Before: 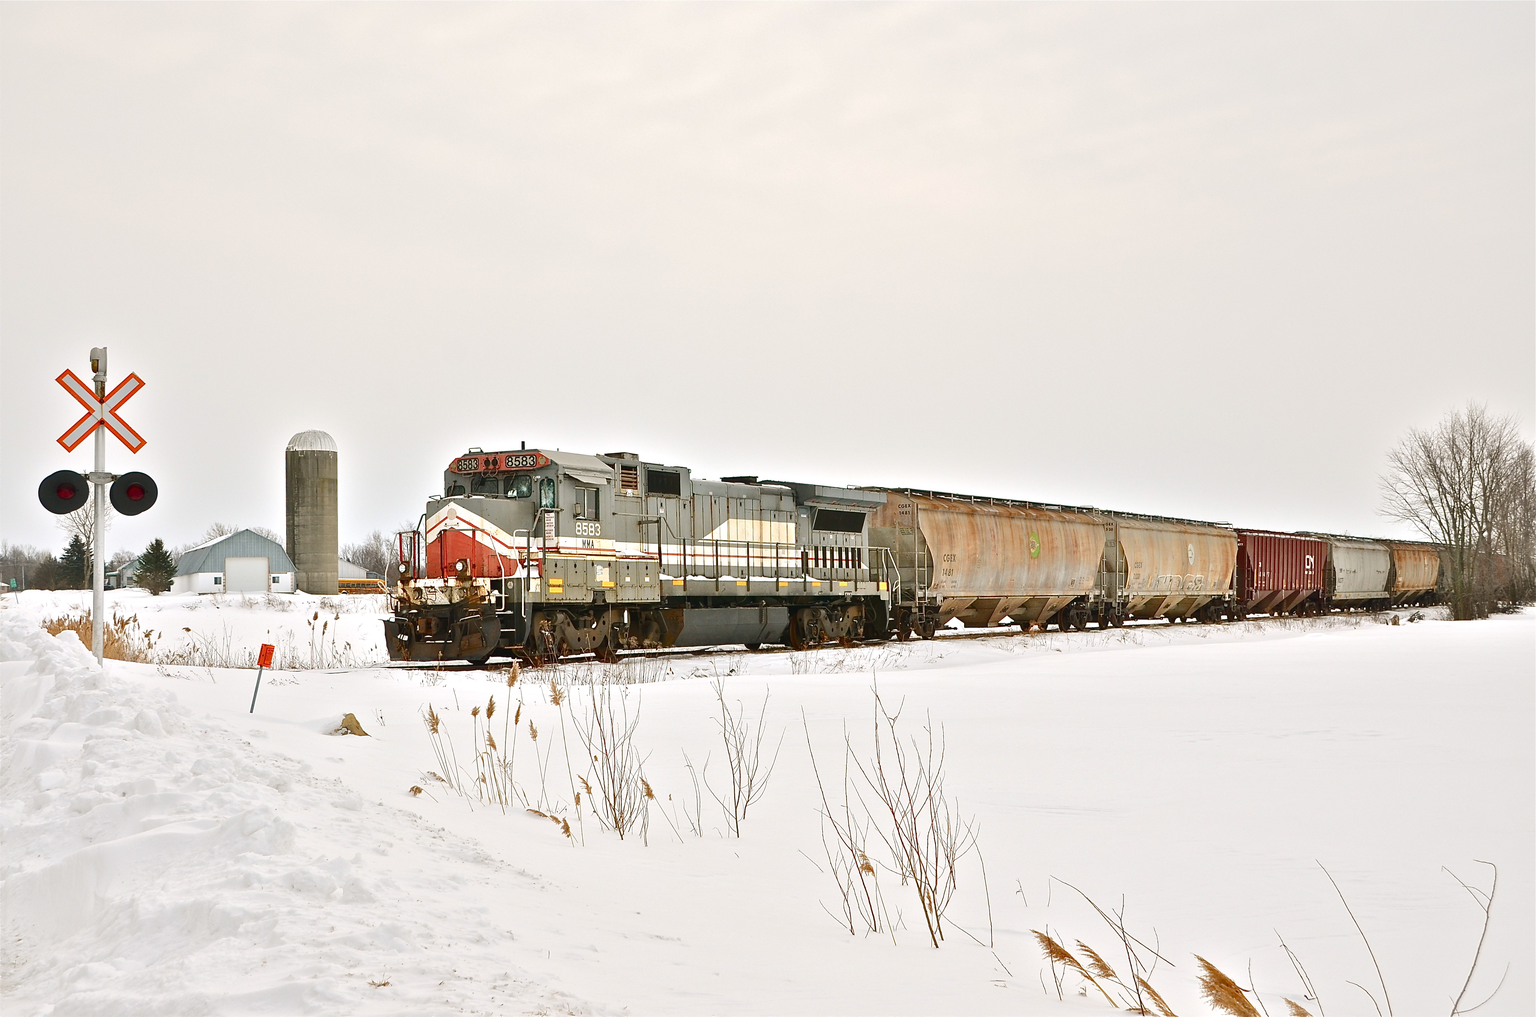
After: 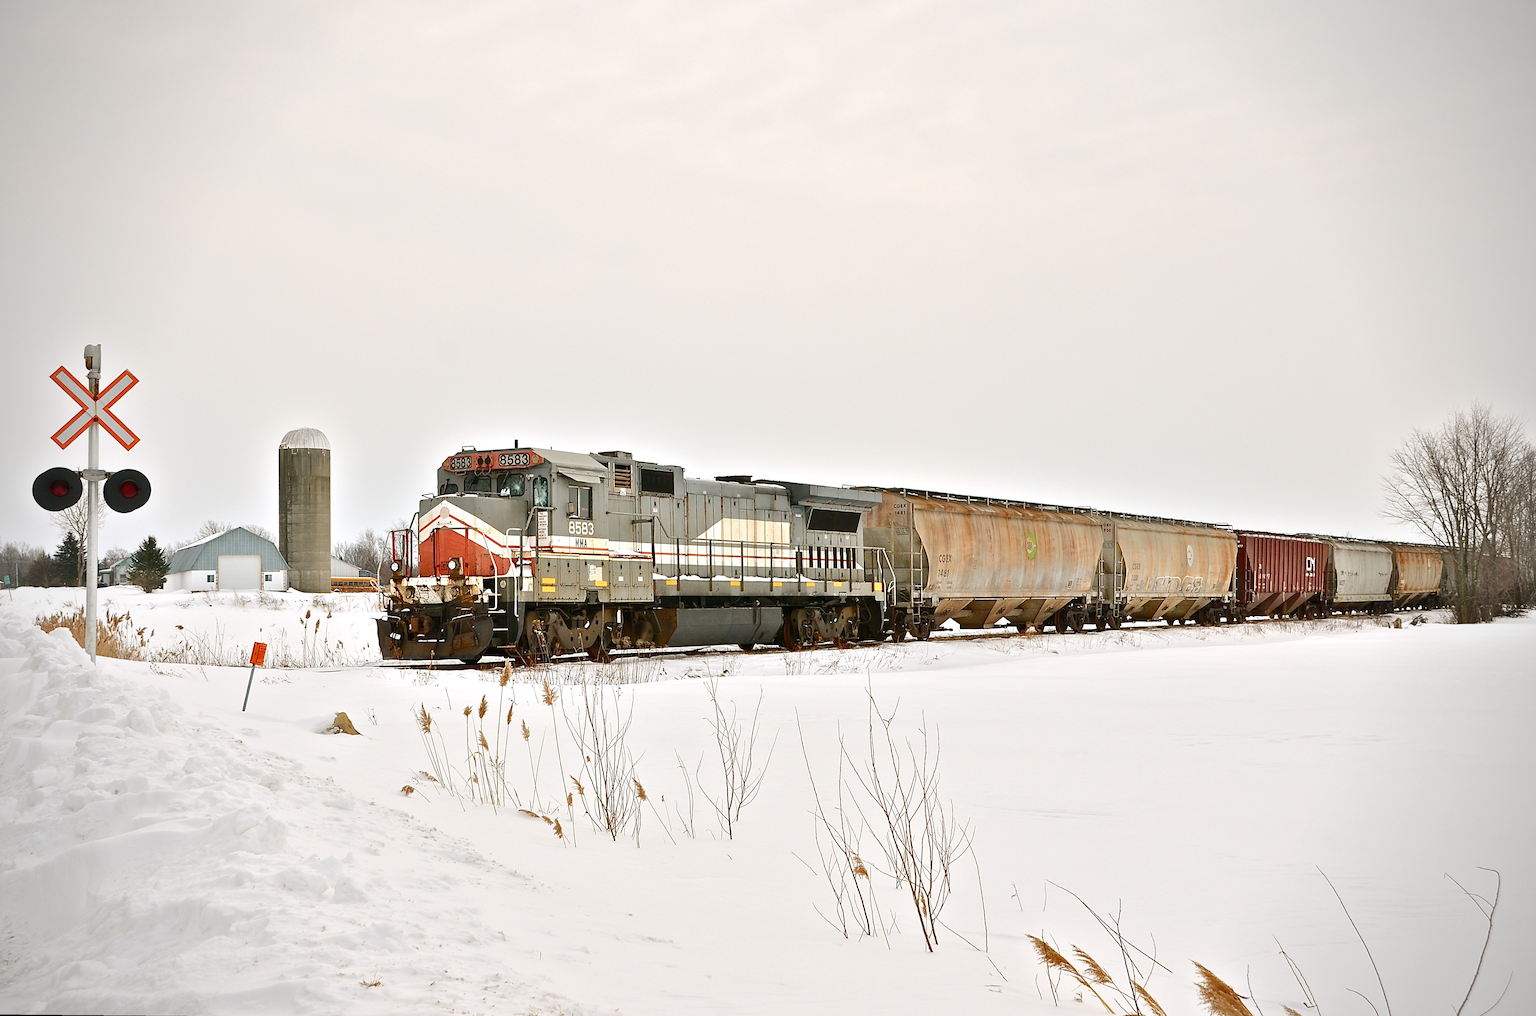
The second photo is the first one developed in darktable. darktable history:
vignetting: on, module defaults
rotate and perspective: rotation 0.192°, lens shift (horizontal) -0.015, crop left 0.005, crop right 0.996, crop top 0.006, crop bottom 0.99
